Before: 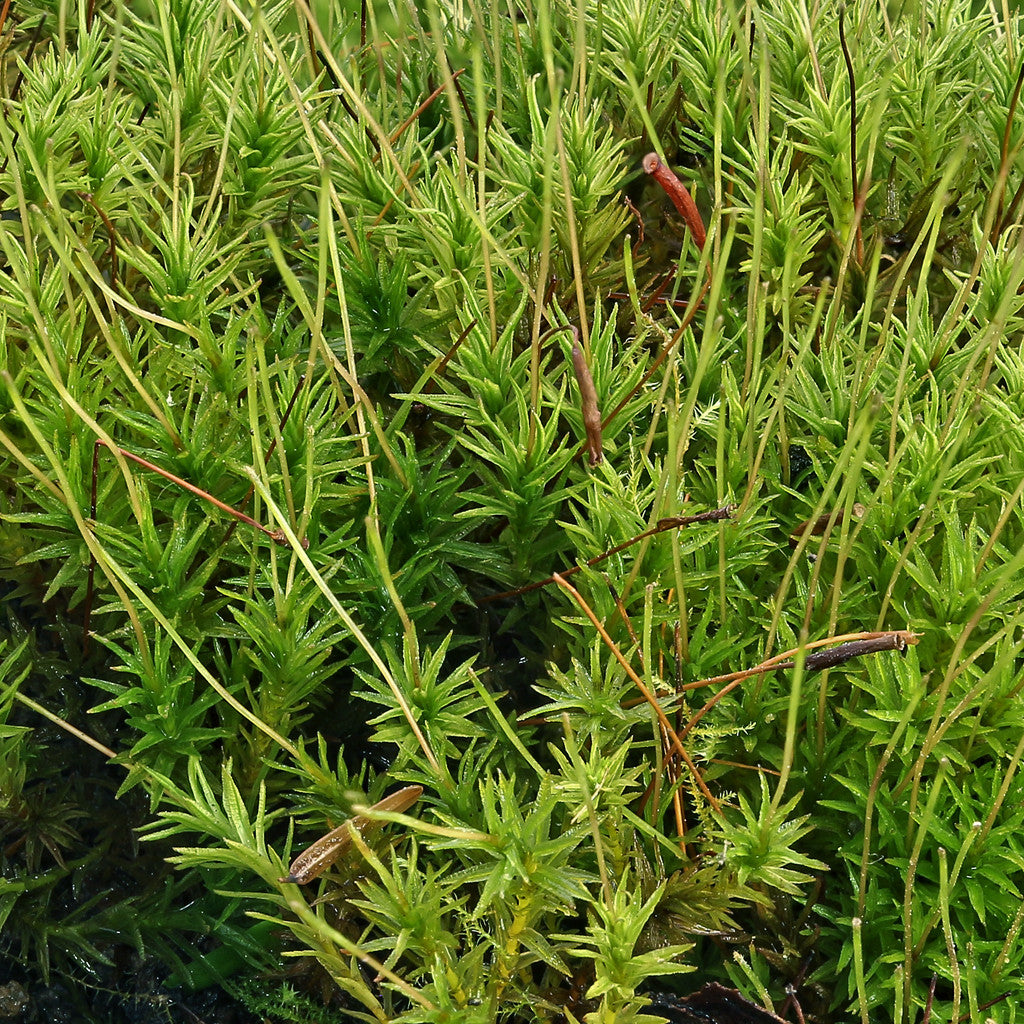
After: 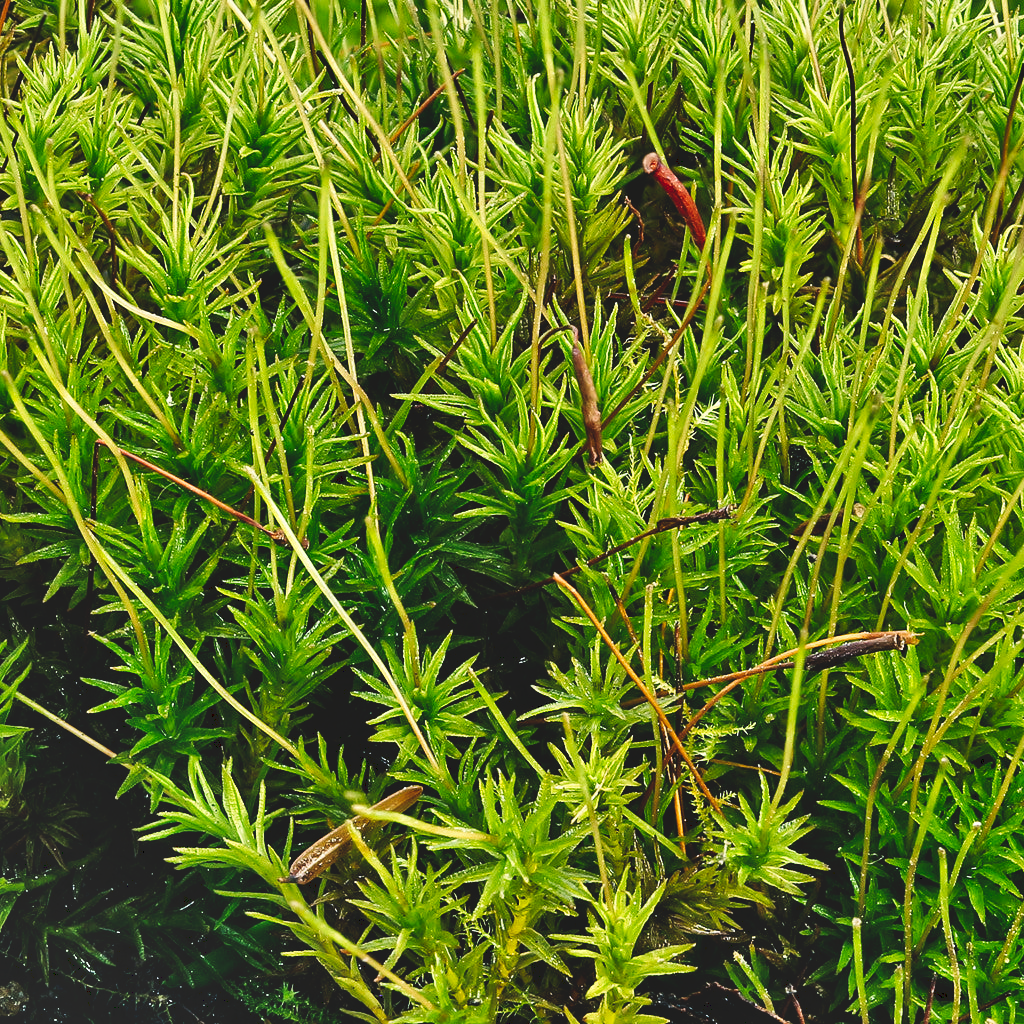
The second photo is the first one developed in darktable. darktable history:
shadows and highlights: shadows 49.49, highlights -41.86, soften with gaussian
tone curve: curves: ch0 [(0, 0) (0.003, 0.103) (0.011, 0.103) (0.025, 0.105) (0.044, 0.108) (0.069, 0.108) (0.1, 0.111) (0.136, 0.121) (0.177, 0.145) (0.224, 0.174) (0.277, 0.223) (0.335, 0.289) (0.399, 0.374) (0.468, 0.47) (0.543, 0.579) (0.623, 0.687) (0.709, 0.787) (0.801, 0.879) (0.898, 0.942) (1, 1)], preserve colors none
